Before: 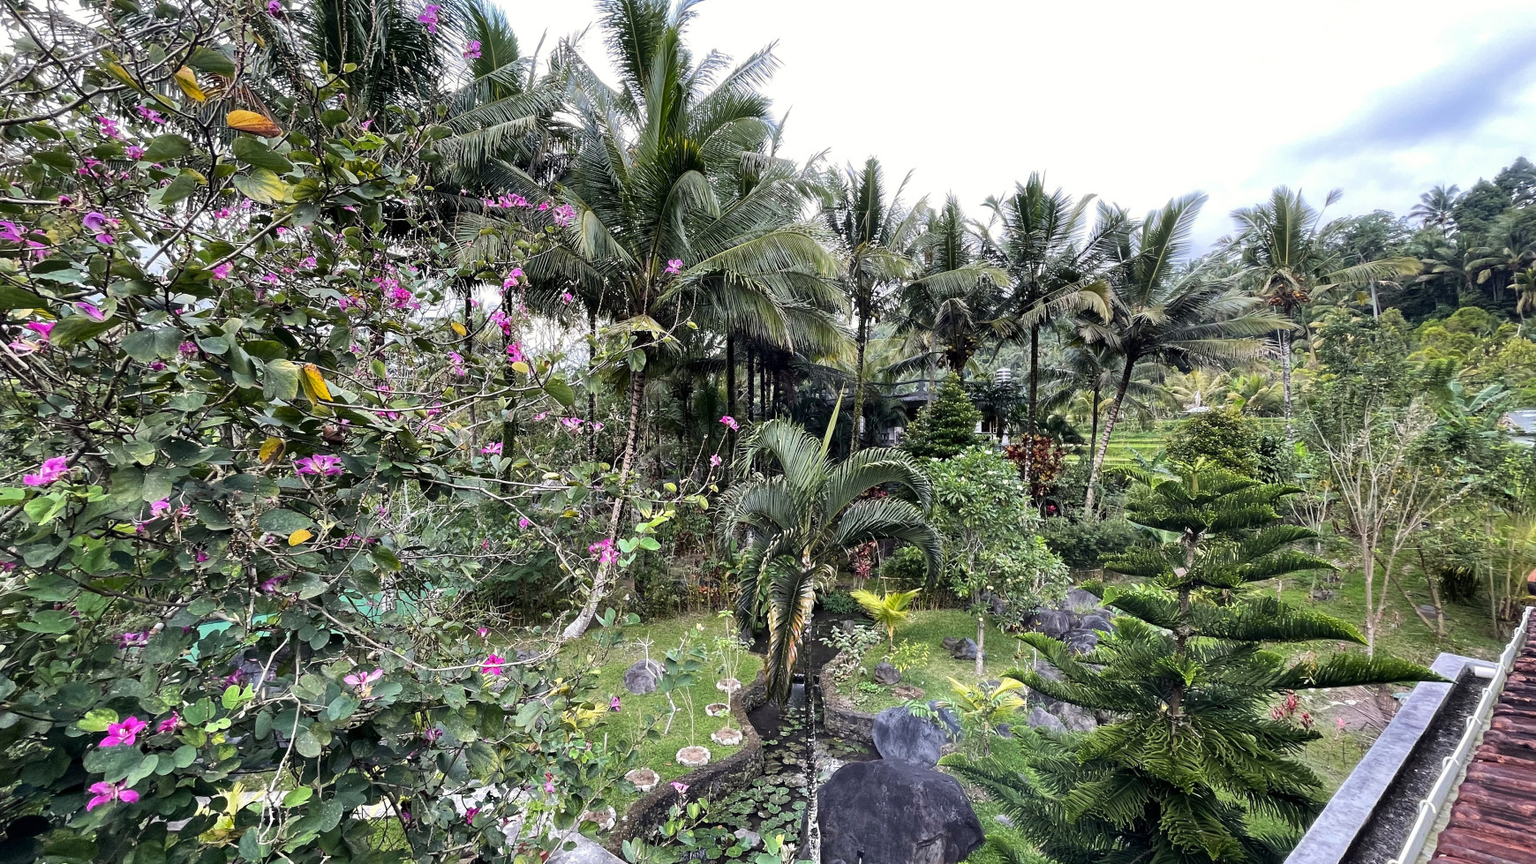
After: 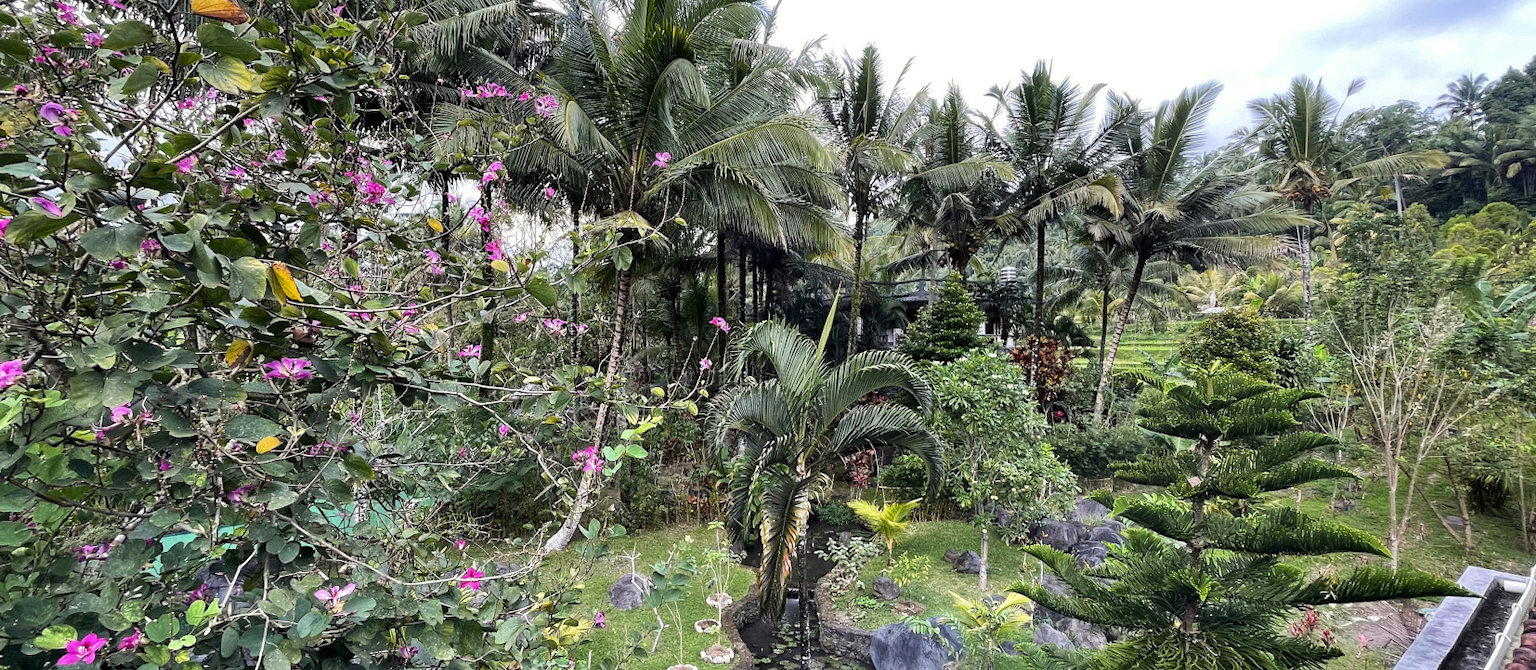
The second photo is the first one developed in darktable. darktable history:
crop and rotate: left 2.958%, top 13.374%, right 1.955%, bottom 12.864%
